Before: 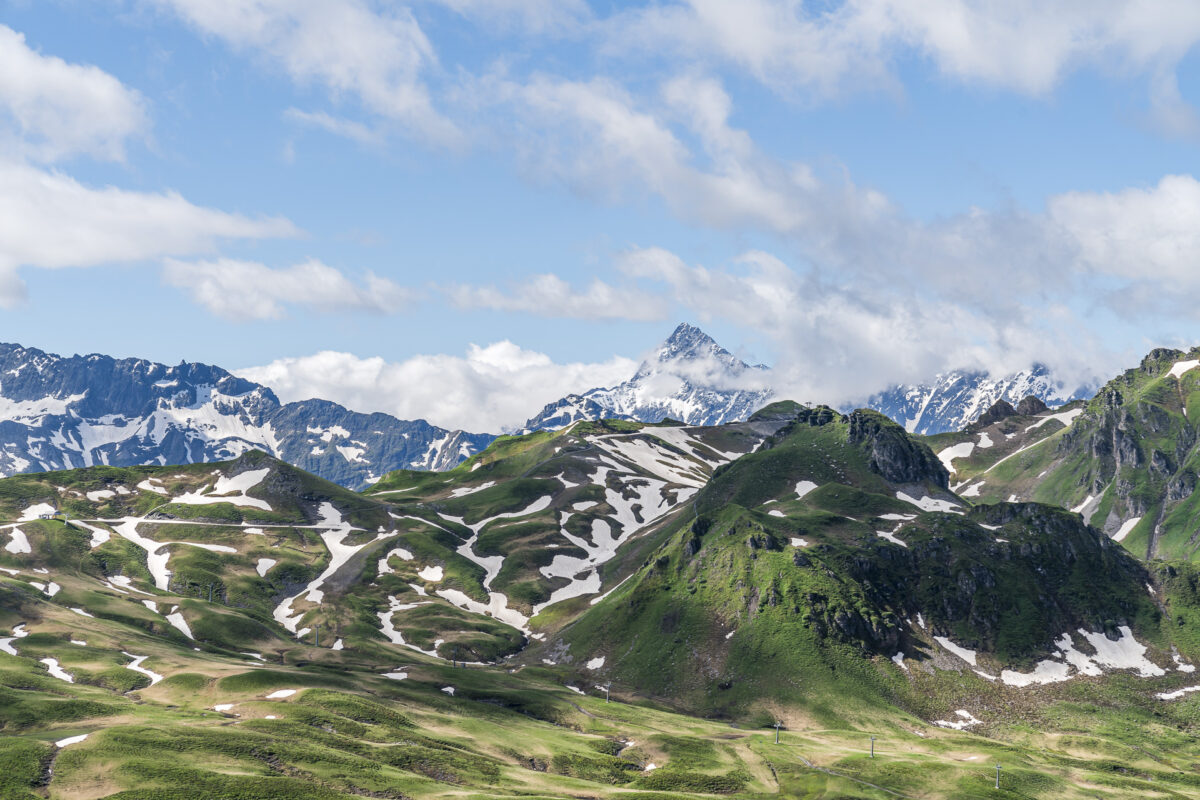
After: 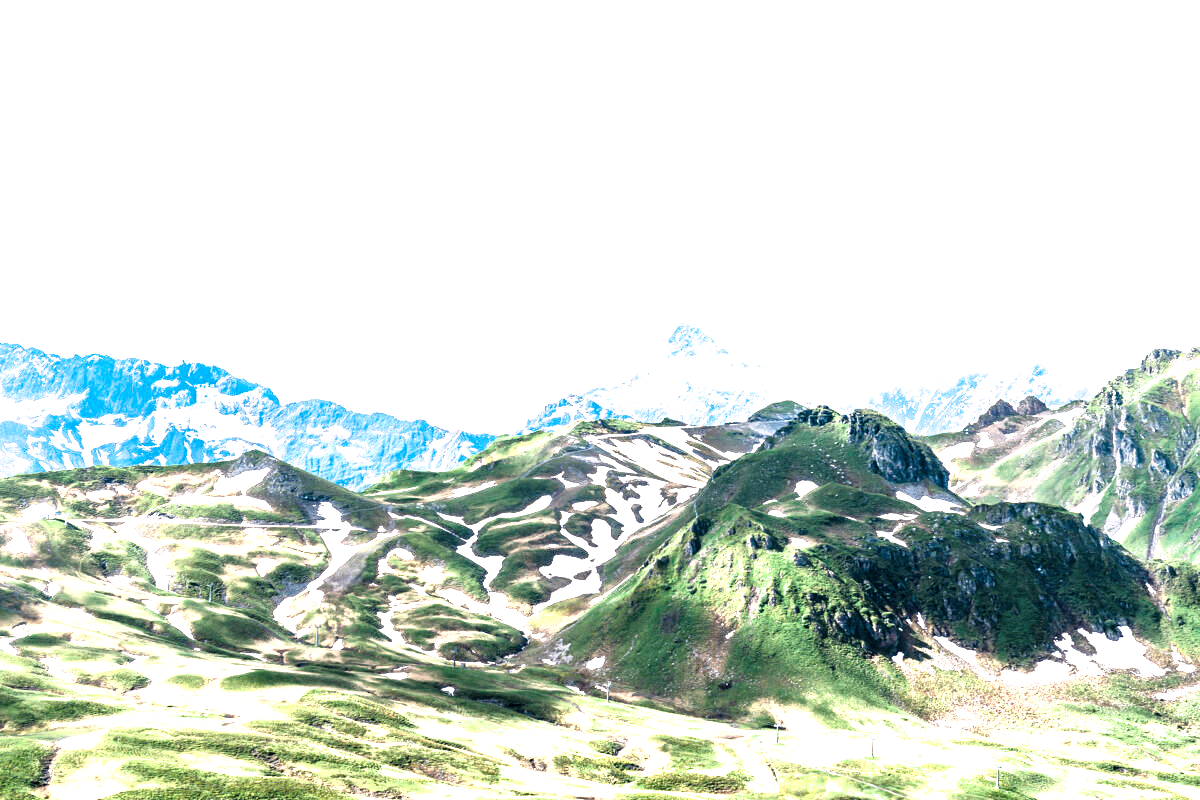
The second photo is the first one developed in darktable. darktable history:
filmic rgb: black relative exposure -7.97 EV, white relative exposure 2.19 EV, hardness 6.89
color zones: curves: ch0 [(0.018, 0.548) (0.197, 0.654) (0.425, 0.447) (0.605, 0.658) (0.732, 0.579)]; ch1 [(0.105, 0.531) (0.224, 0.531) (0.386, 0.39) (0.618, 0.456) (0.732, 0.456) (0.956, 0.421)]; ch2 [(0.039, 0.583) (0.215, 0.465) (0.399, 0.544) (0.465, 0.548) (0.614, 0.447) (0.724, 0.43) (0.882, 0.623) (0.956, 0.632)]
exposure: black level correction 0, exposure 1.483 EV, compensate exposure bias true, compensate highlight preservation false
color balance rgb: global offset › luminance 0.217%, perceptual saturation grading › global saturation 27.072%, perceptual saturation grading › highlights -28.385%, perceptual saturation grading › mid-tones 15.261%, perceptual saturation grading › shadows 32.846%
